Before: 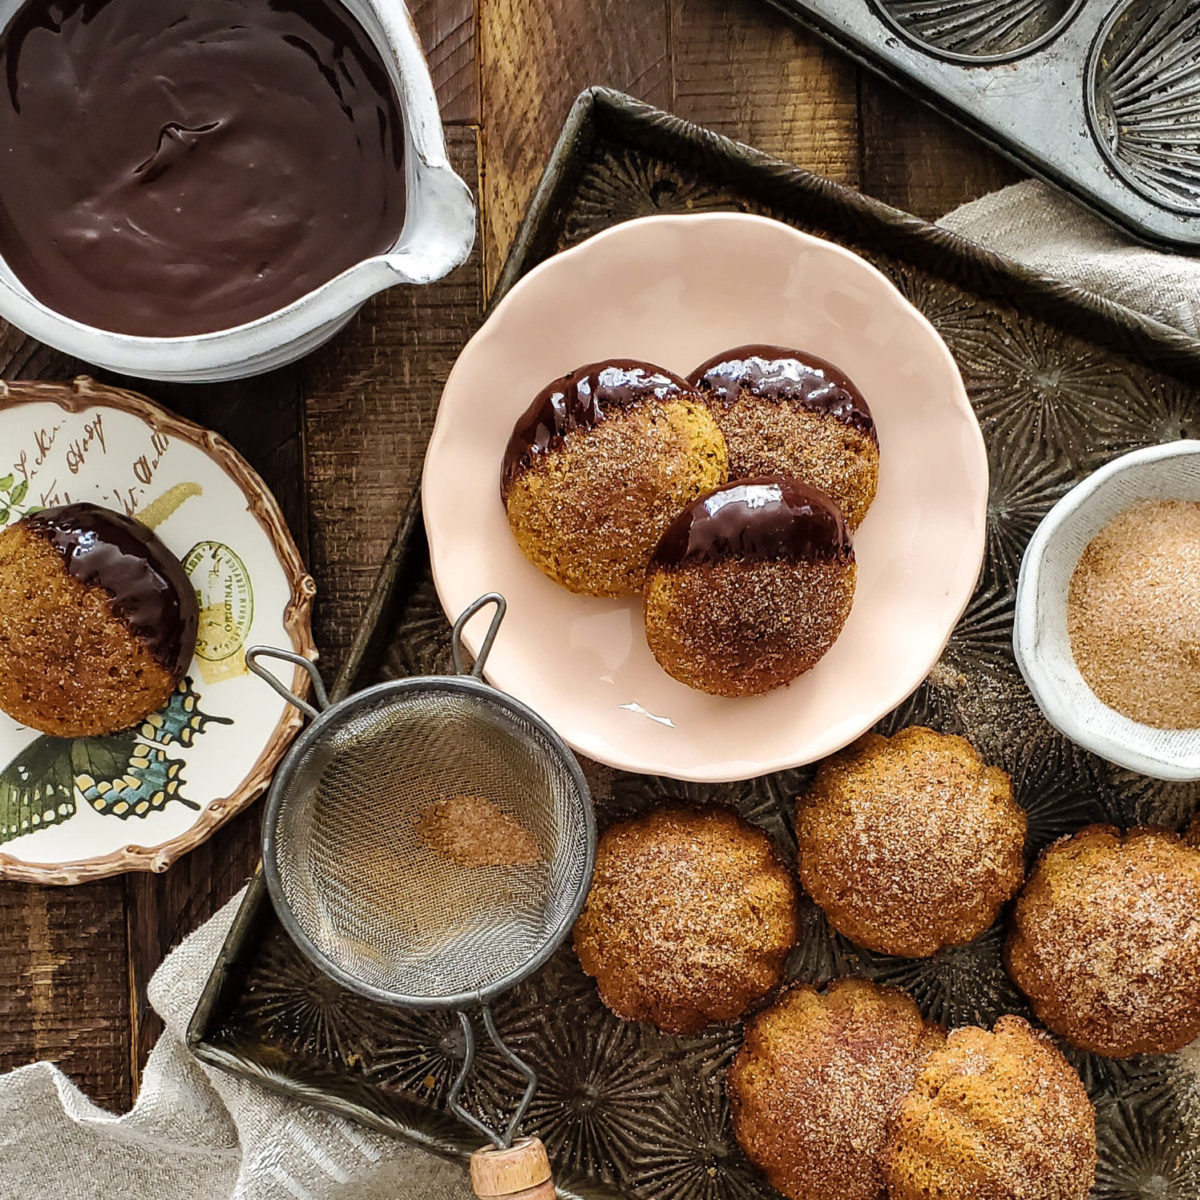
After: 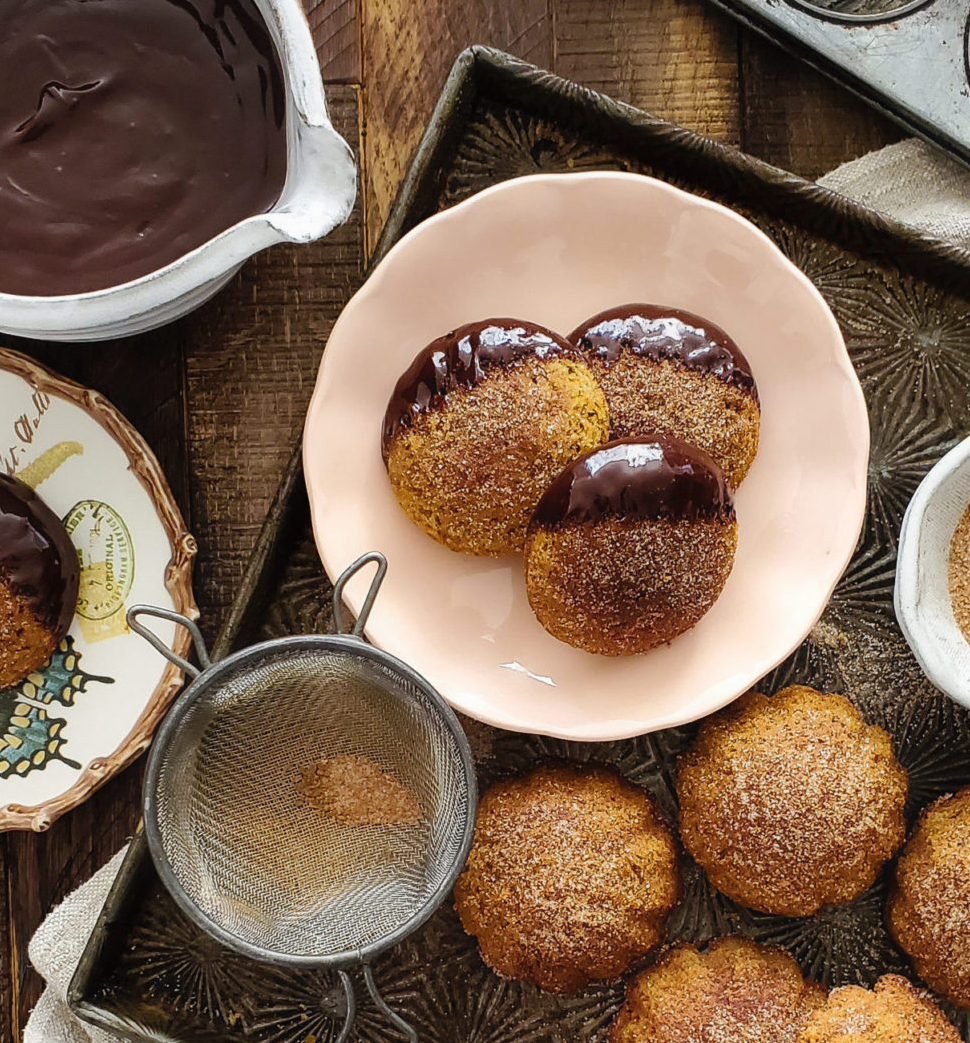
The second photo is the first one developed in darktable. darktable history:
crop: left 9.929%, top 3.475%, right 9.188%, bottom 9.529%
contrast equalizer: y [[0.5, 0.488, 0.462, 0.461, 0.491, 0.5], [0.5 ×6], [0.5 ×6], [0 ×6], [0 ×6]]
